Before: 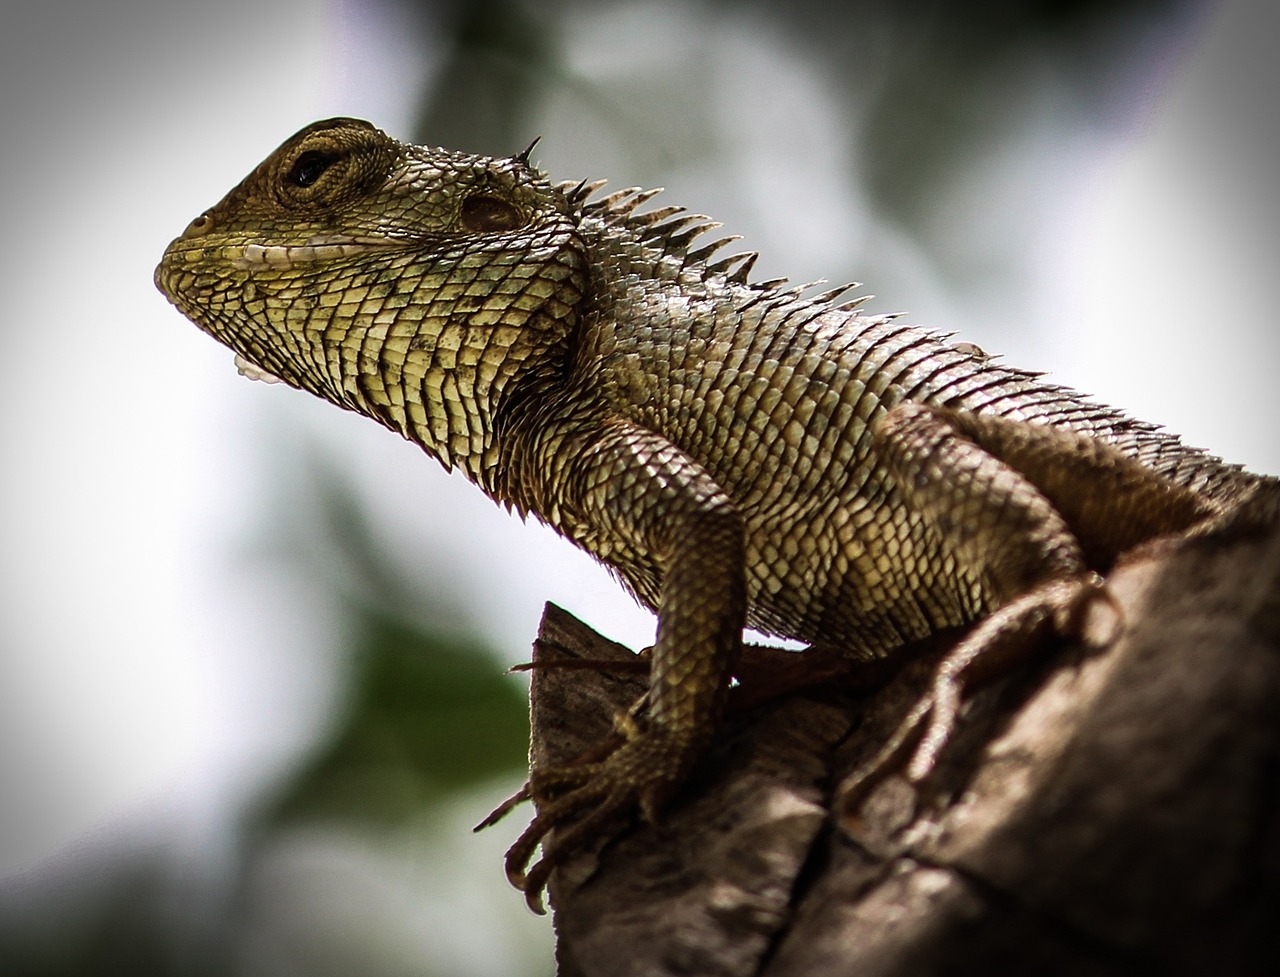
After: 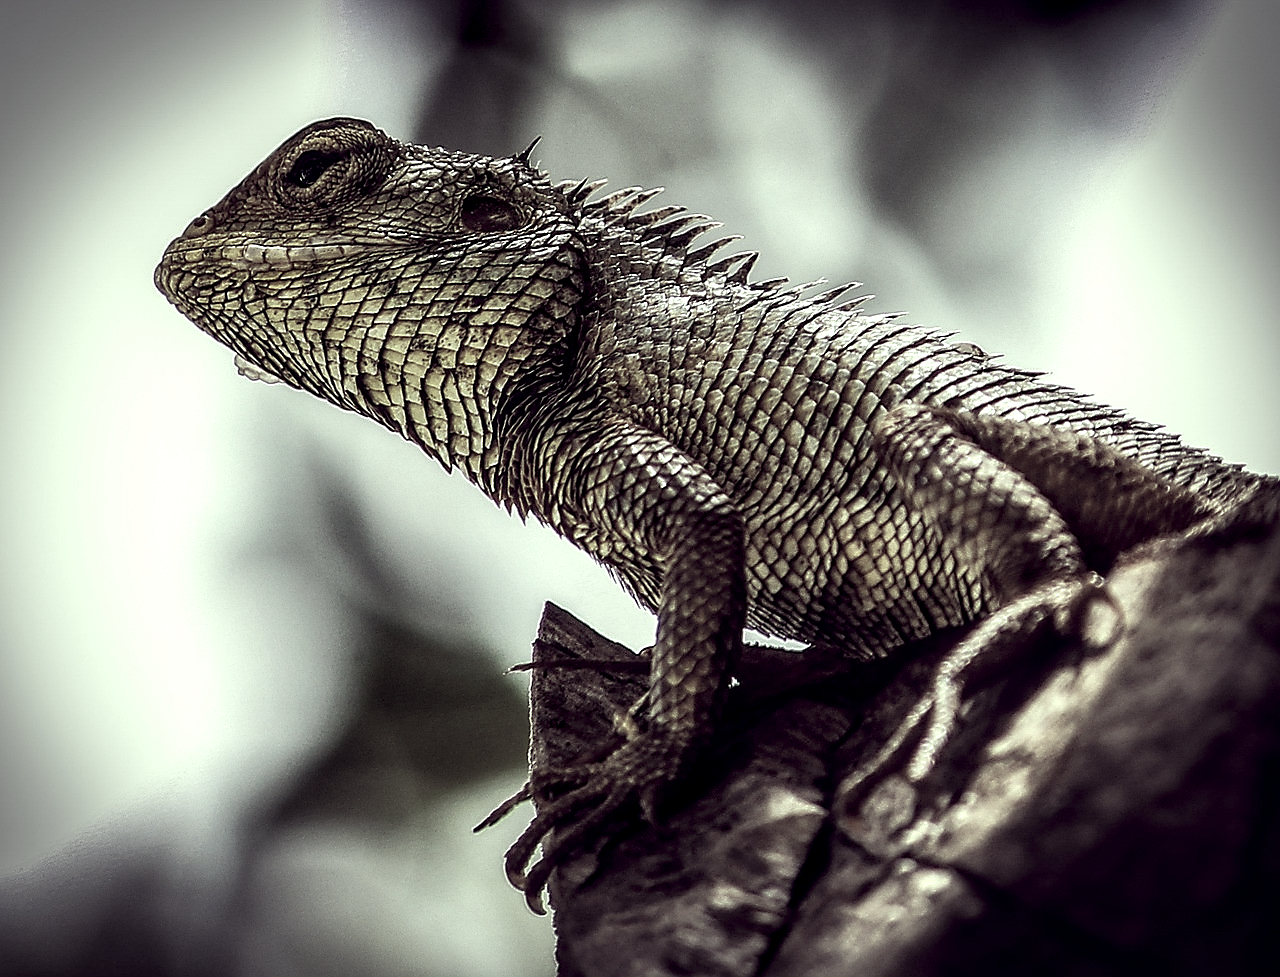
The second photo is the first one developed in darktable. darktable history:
sharpen: radius 1.363, amount 1.26, threshold 0.695
local contrast: highlights 60%, shadows 62%, detail 160%
color correction: highlights a* -20.43, highlights b* 21.03, shadows a* 19.34, shadows b* -21.02, saturation 0.421
